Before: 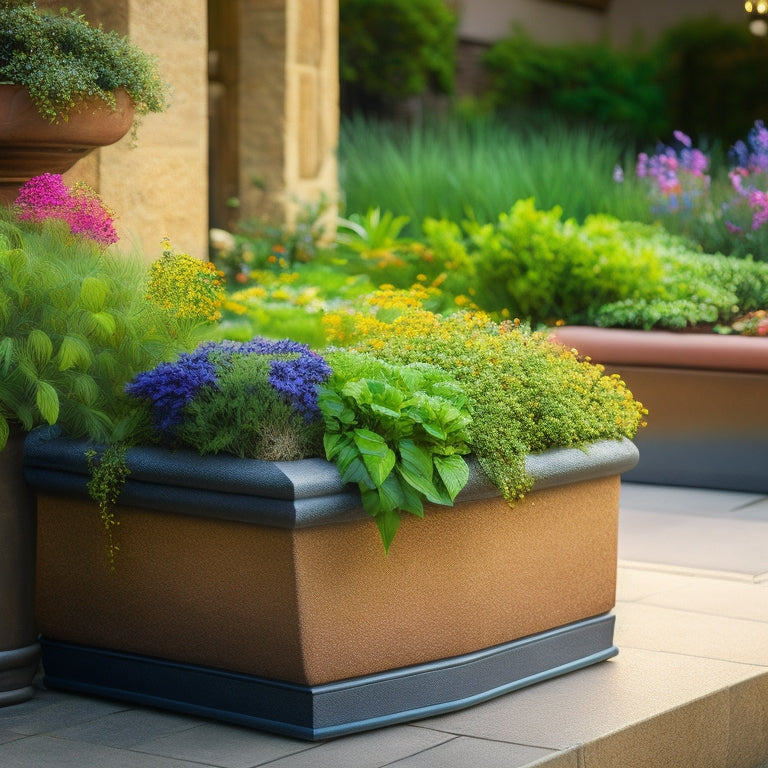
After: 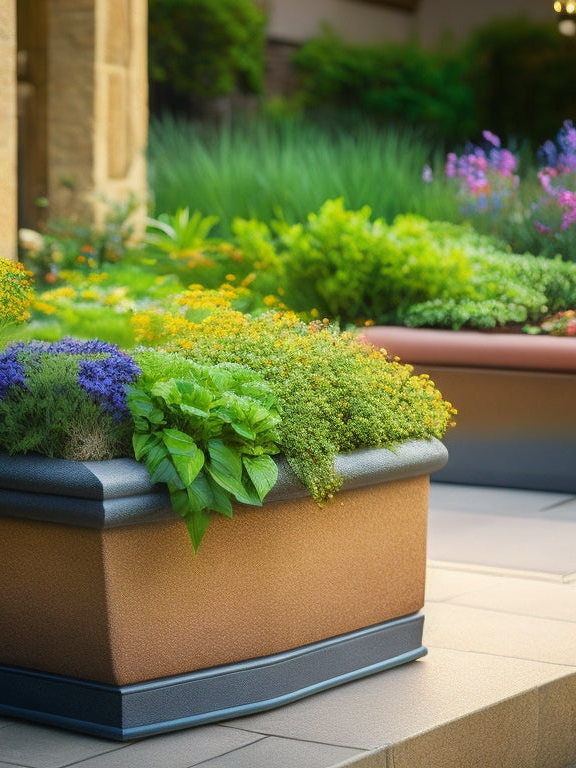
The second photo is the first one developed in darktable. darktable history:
crop and rotate: left 24.904%
shadows and highlights: radius 335.92, shadows 63.43, highlights 6.46, compress 87.76%, soften with gaussian
